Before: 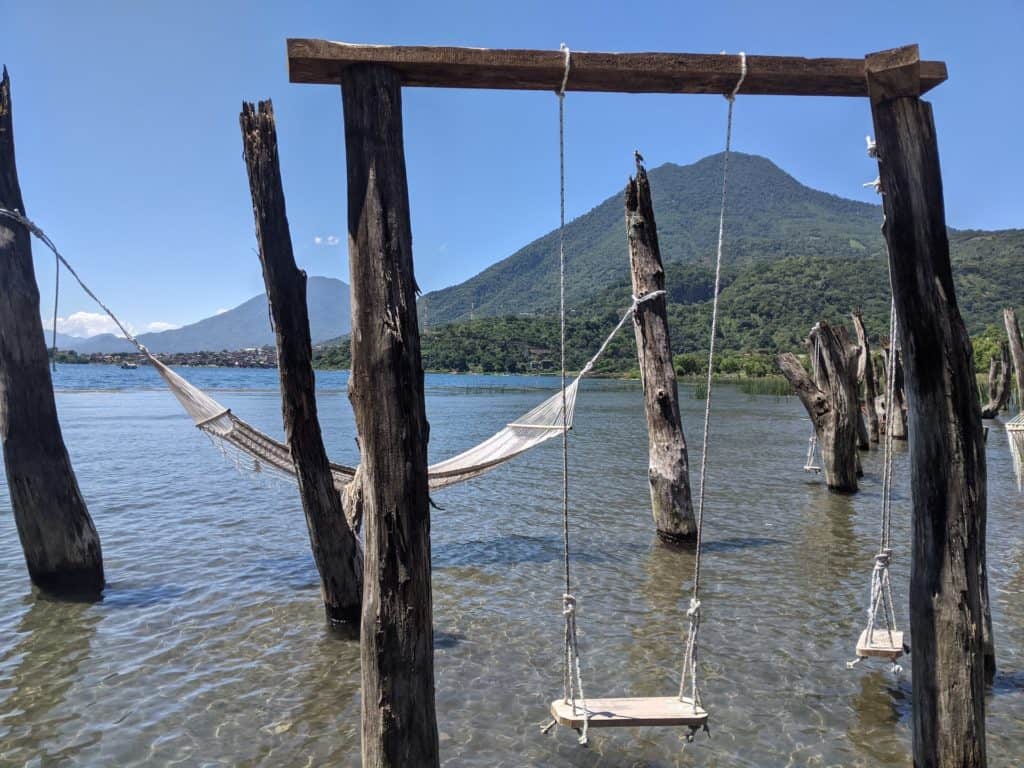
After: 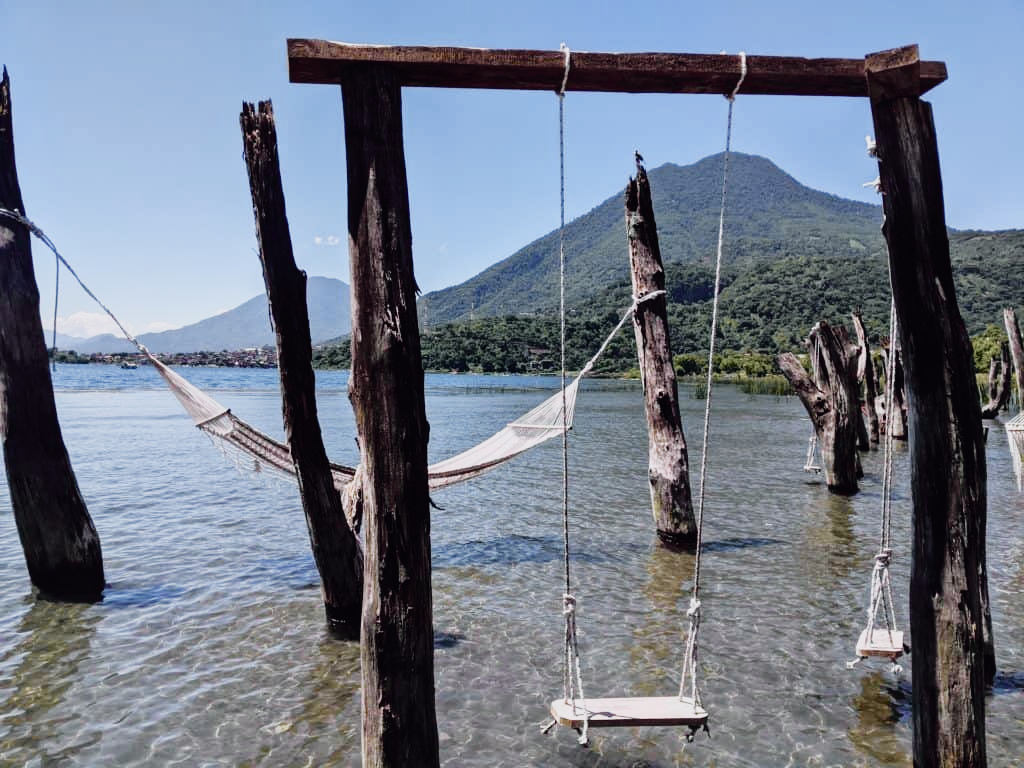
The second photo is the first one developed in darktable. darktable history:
sigmoid: contrast 1.6, skew -0.2, preserve hue 0%, red attenuation 0.1, red rotation 0.035, green attenuation 0.1, green rotation -0.017, blue attenuation 0.15, blue rotation -0.052, base primaries Rec2020
tone curve: curves: ch0 [(0, 0.009) (0.105, 0.08) (0.195, 0.18) (0.283, 0.316) (0.384, 0.434) (0.485, 0.531) (0.638, 0.69) (0.81, 0.872) (1, 0.977)]; ch1 [(0, 0) (0.161, 0.092) (0.35, 0.33) (0.379, 0.401) (0.456, 0.469) (0.498, 0.502) (0.52, 0.536) (0.586, 0.617) (0.635, 0.655) (1, 1)]; ch2 [(0, 0) (0.371, 0.362) (0.437, 0.437) (0.483, 0.484) (0.53, 0.515) (0.56, 0.571) (0.622, 0.606) (1, 1)], color space Lab, independent channels, preserve colors none
